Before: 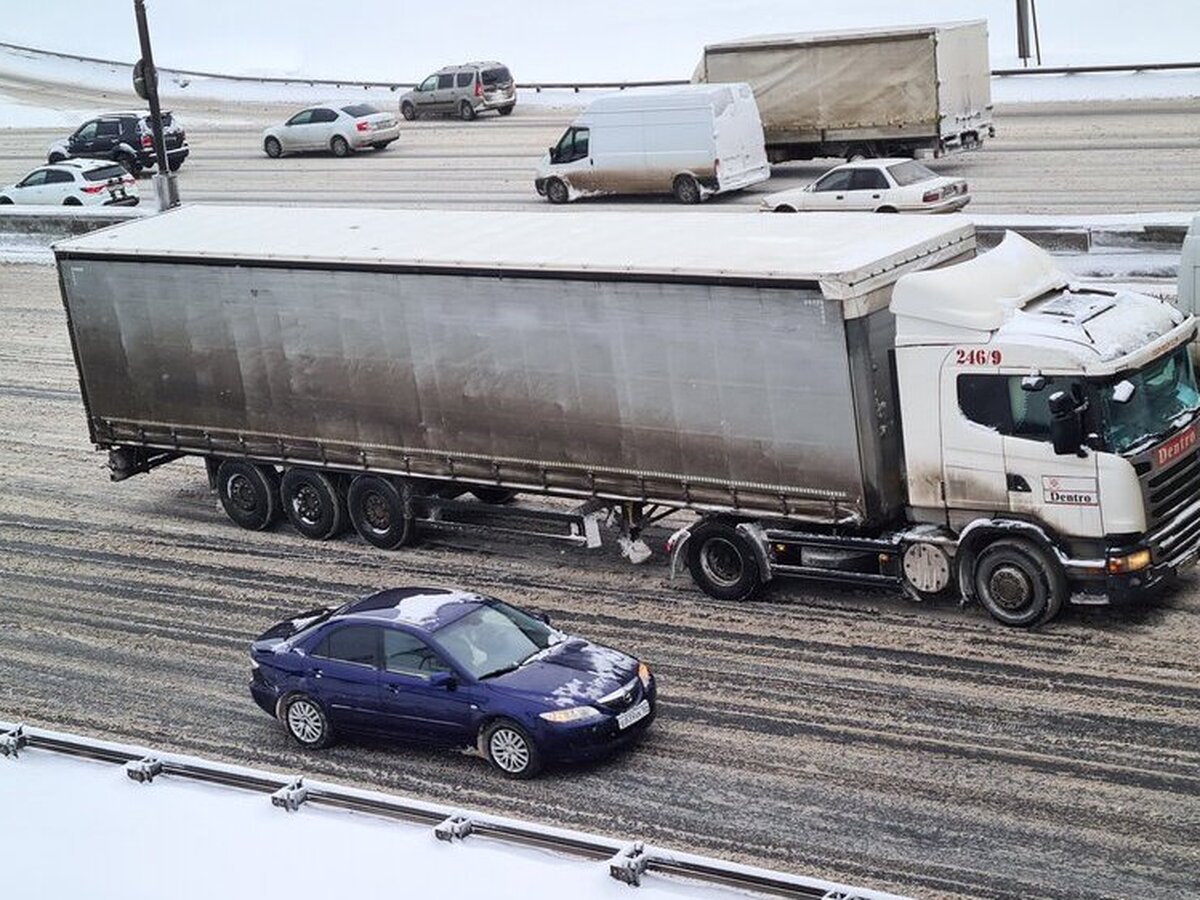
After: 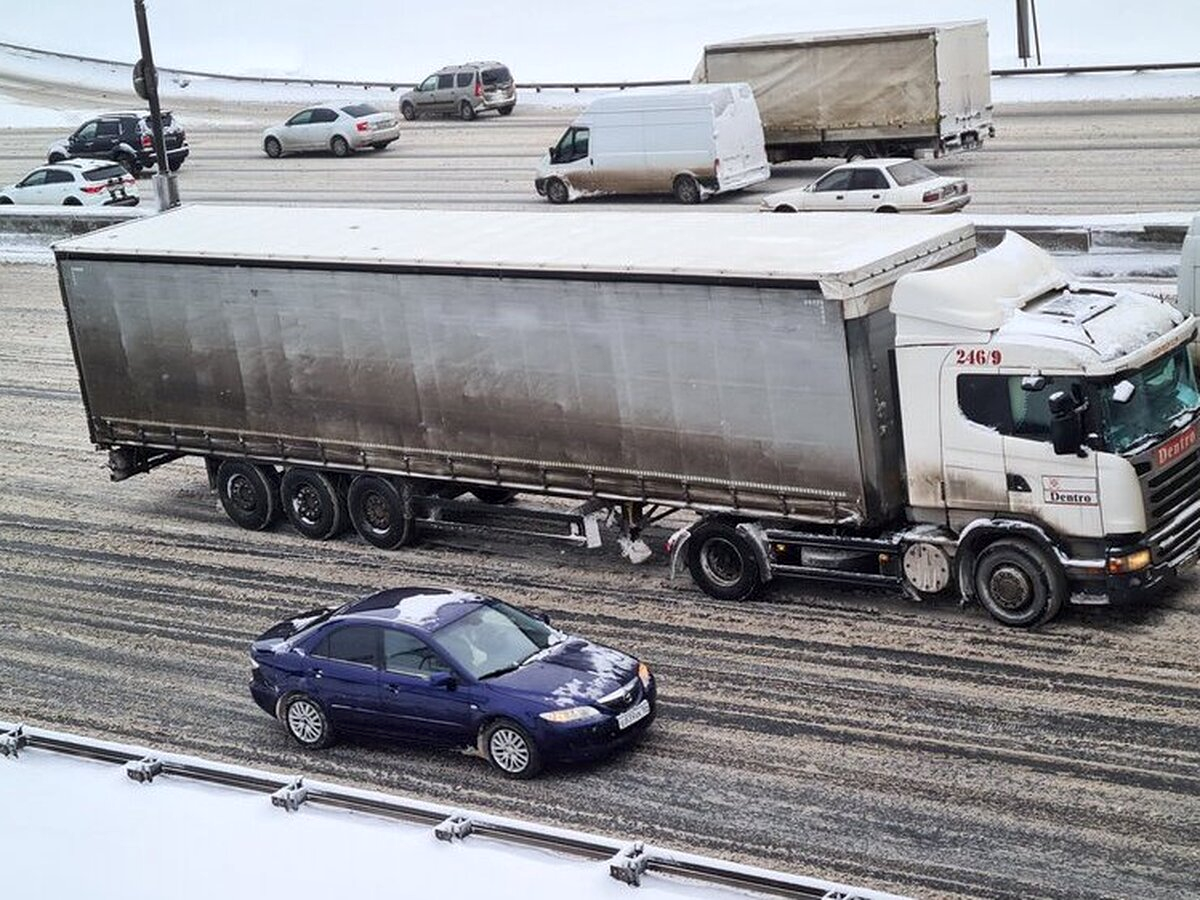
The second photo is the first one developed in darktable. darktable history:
local contrast: mode bilateral grid, contrast 19, coarseness 51, detail 120%, midtone range 0.2
